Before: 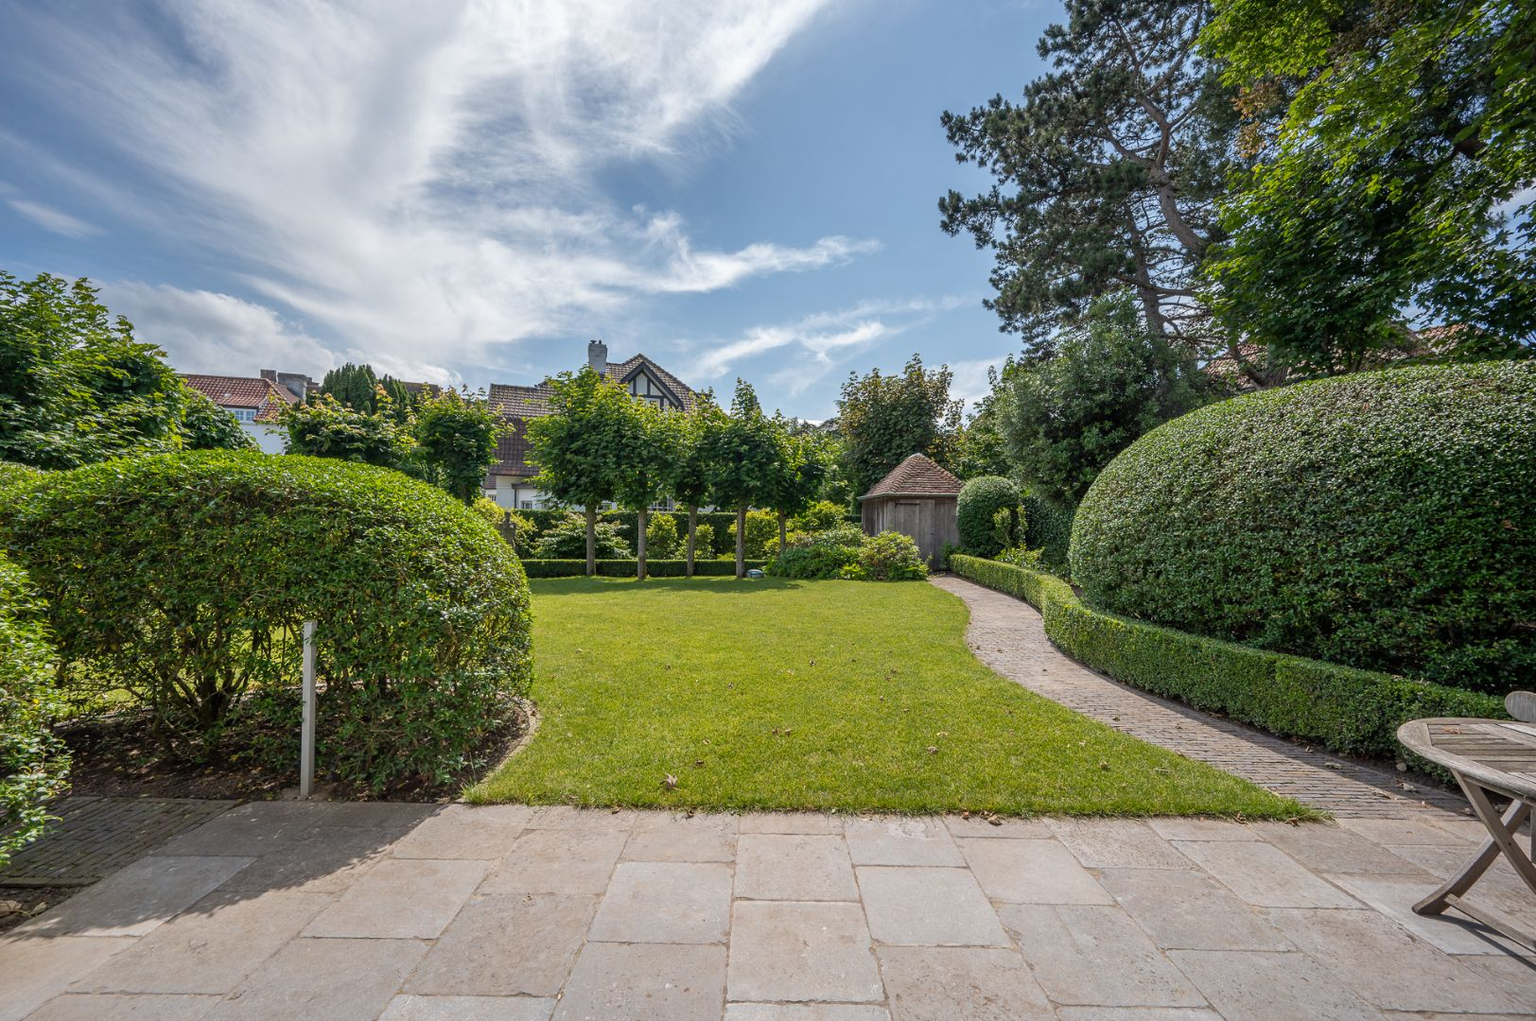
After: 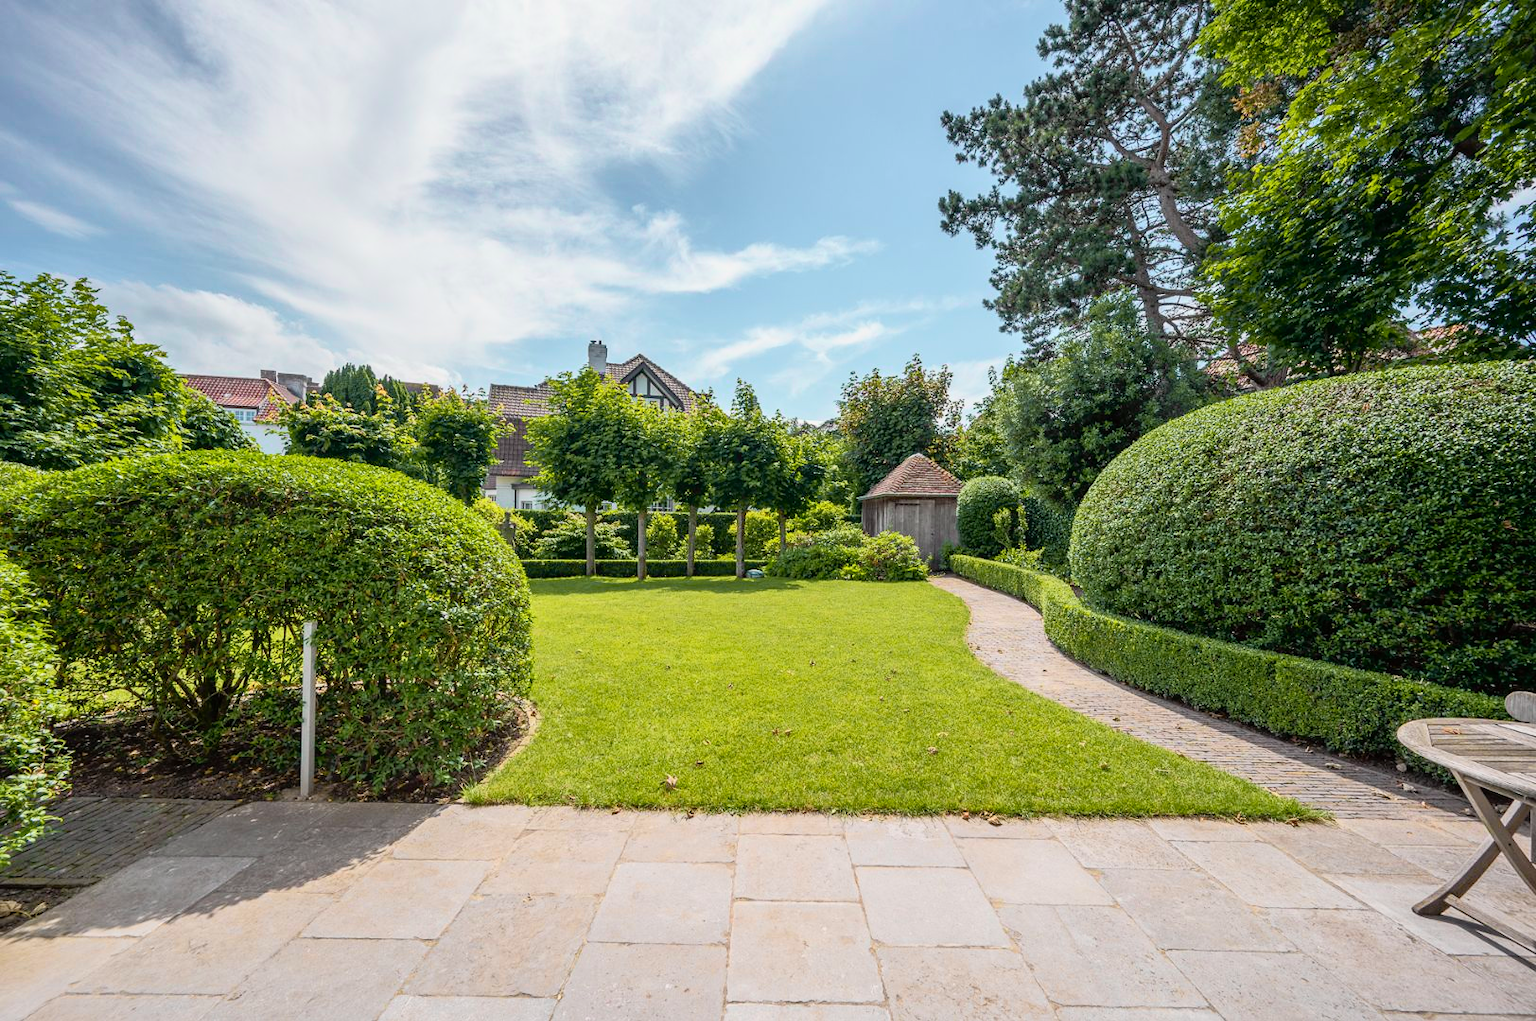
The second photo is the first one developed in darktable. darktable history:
tone curve: curves: ch0 [(0, 0.005) (0.103, 0.097) (0.18, 0.22) (0.4, 0.485) (0.5, 0.612) (0.668, 0.787) (0.823, 0.894) (1, 0.971)]; ch1 [(0, 0) (0.172, 0.123) (0.324, 0.253) (0.396, 0.388) (0.478, 0.461) (0.499, 0.498) (0.522, 0.528) (0.609, 0.686) (0.704, 0.818) (1, 1)]; ch2 [(0, 0) (0.411, 0.424) (0.496, 0.501) (0.515, 0.514) (0.555, 0.585) (0.641, 0.69) (1, 1)], color space Lab, independent channels, preserve colors none
